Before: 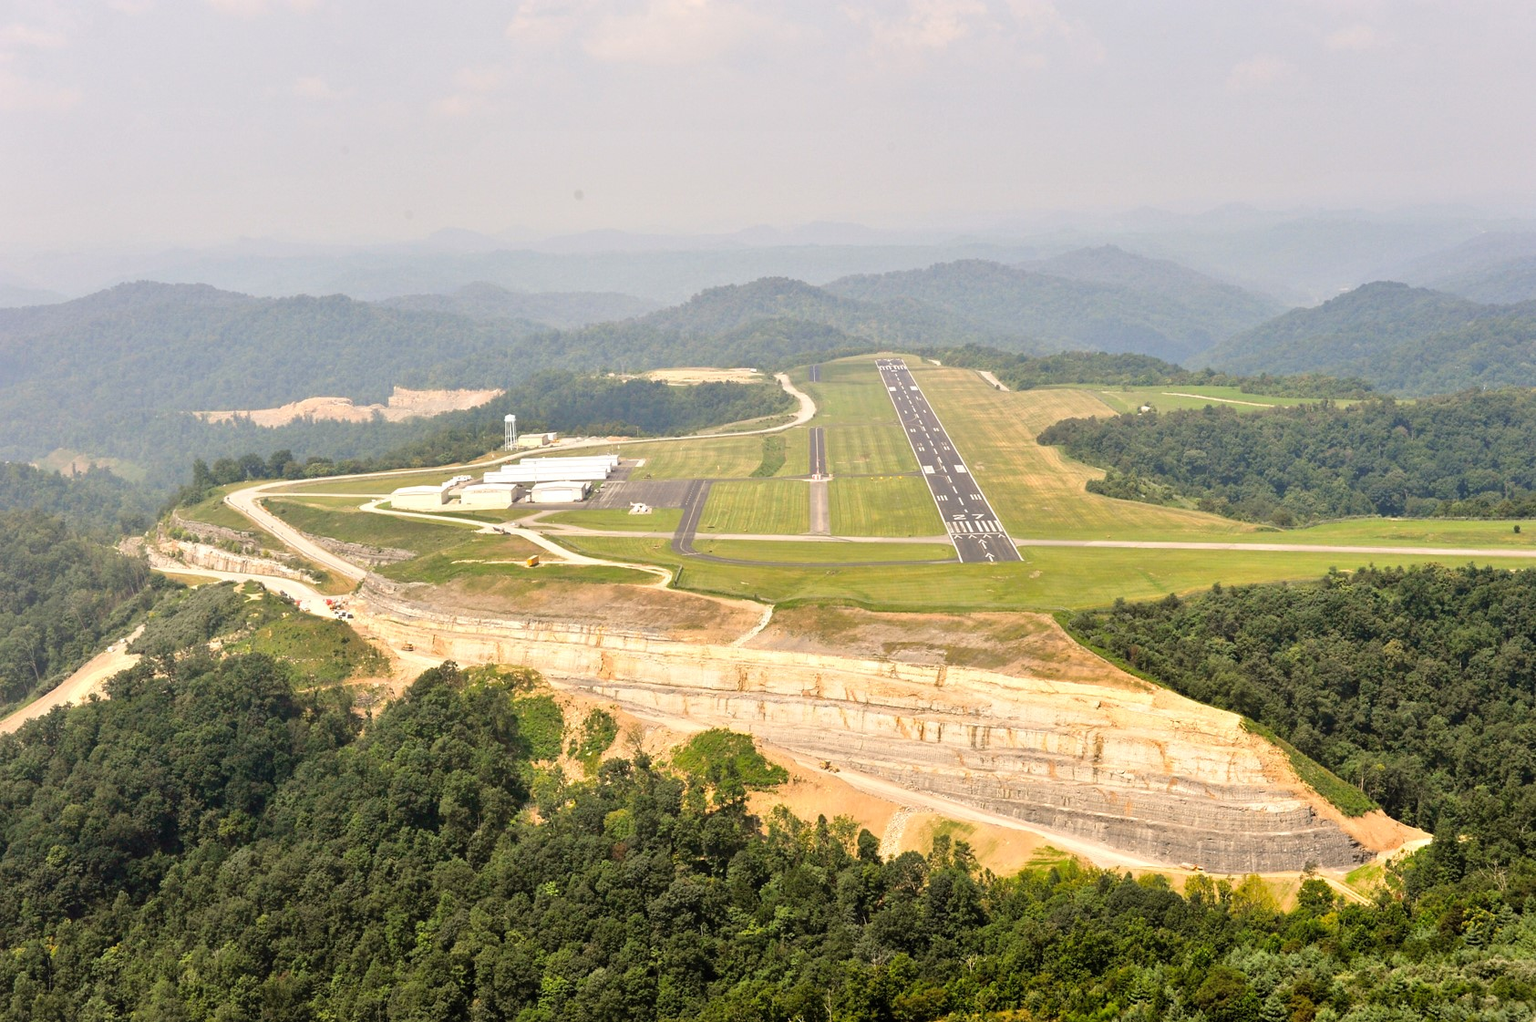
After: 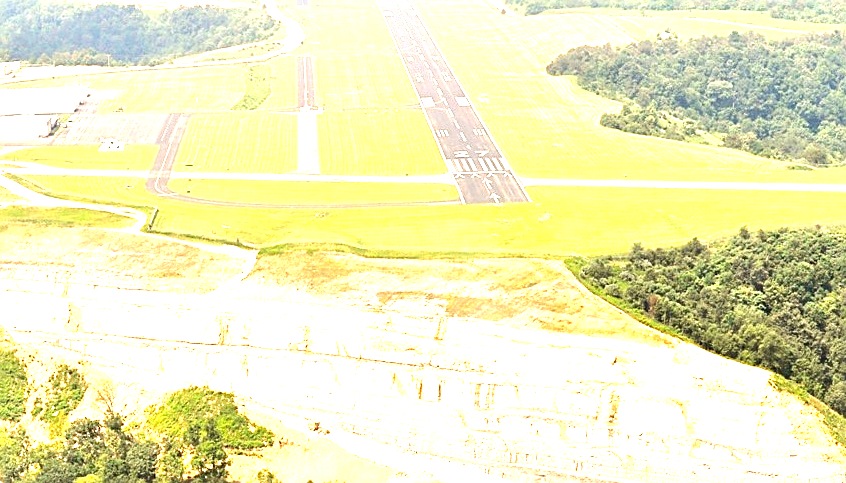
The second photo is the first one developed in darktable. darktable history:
sharpen: on, module defaults
exposure: black level correction 0.001, exposure 1.731 EV, compensate exposure bias true, compensate highlight preservation false
crop: left 35.102%, top 36.856%, right 14.68%, bottom 19.999%
